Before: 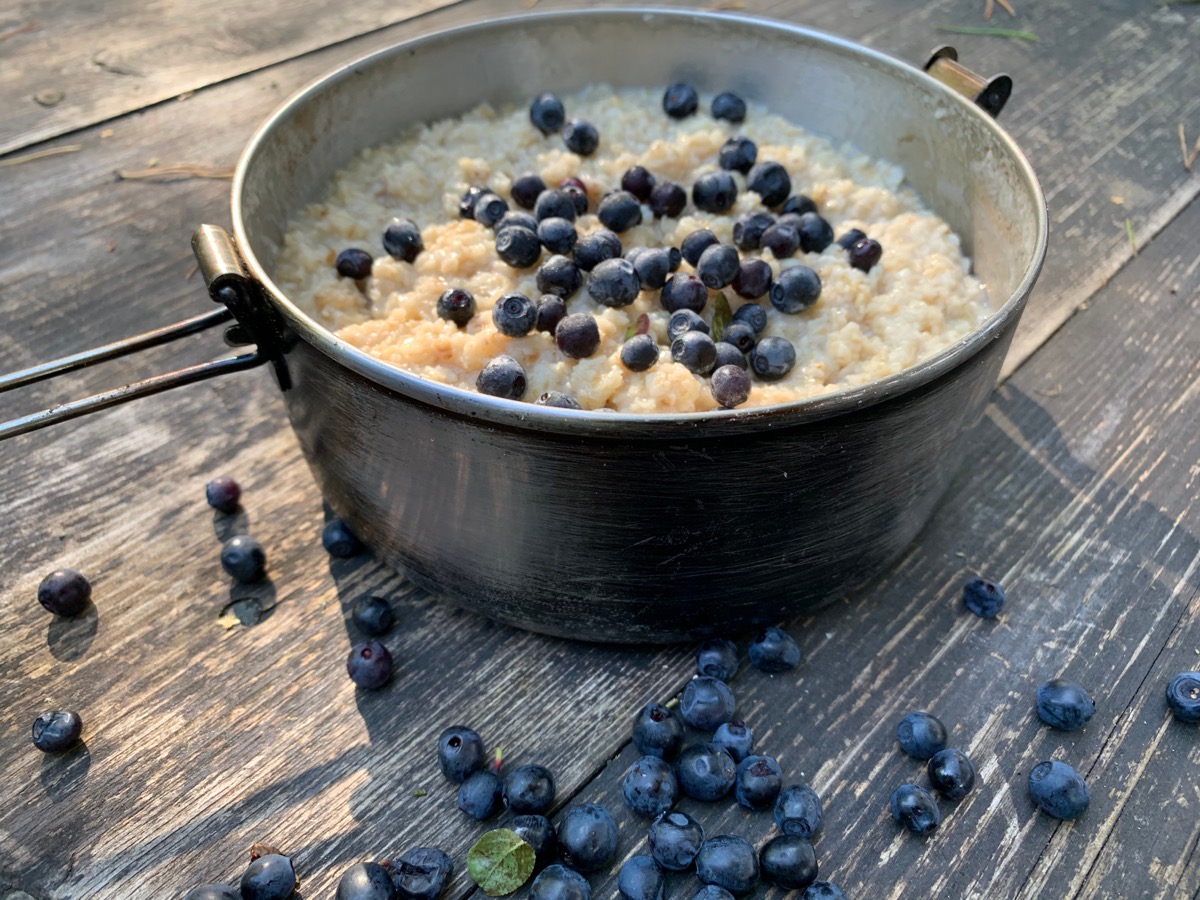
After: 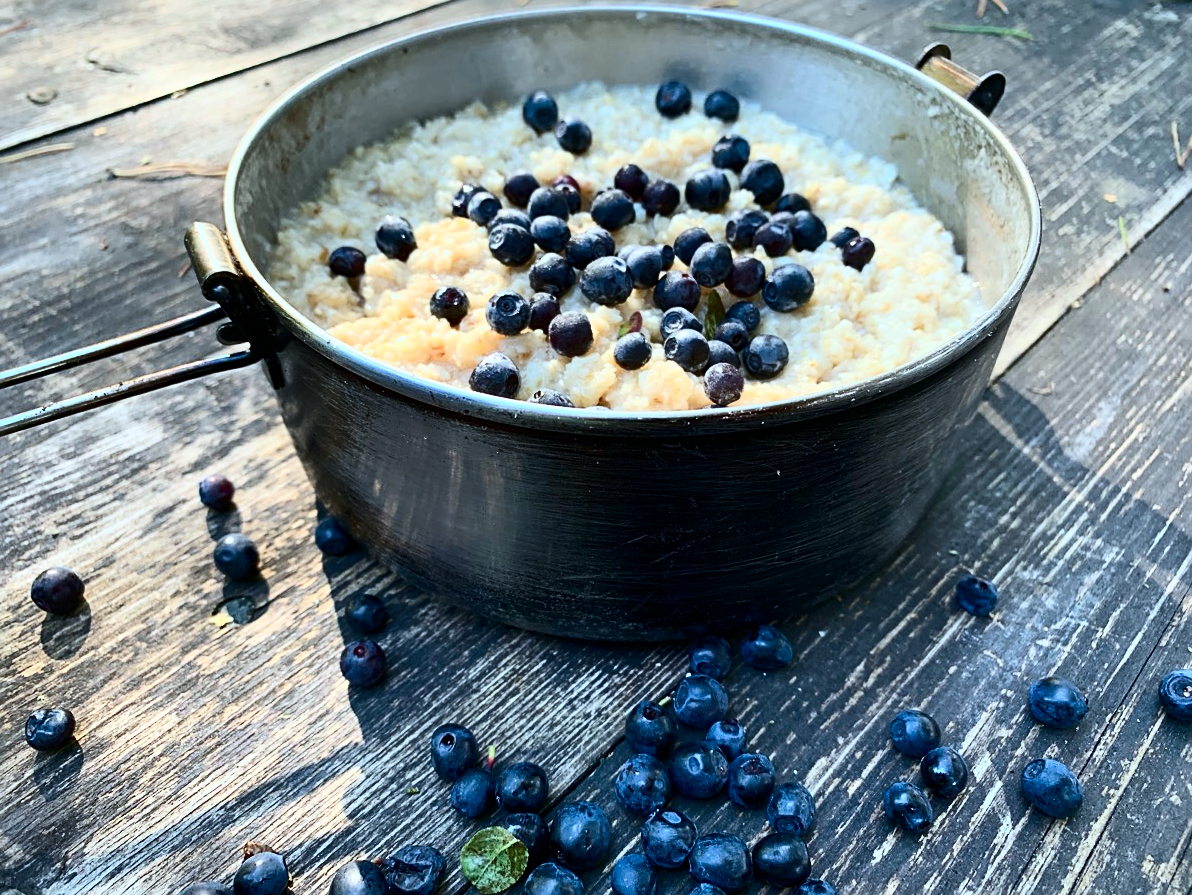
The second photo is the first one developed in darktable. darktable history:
sharpen: on, module defaults
color calibration: illuminant Planckian (black body), x 0.368, y 0.36, temperature 4273.73 K
crop and rotate: left 0.609%, top 0.237%, bottom 0.263%
contrast brightness saturation: contrast 0.399, brightness 0.098, saturation 0.212
